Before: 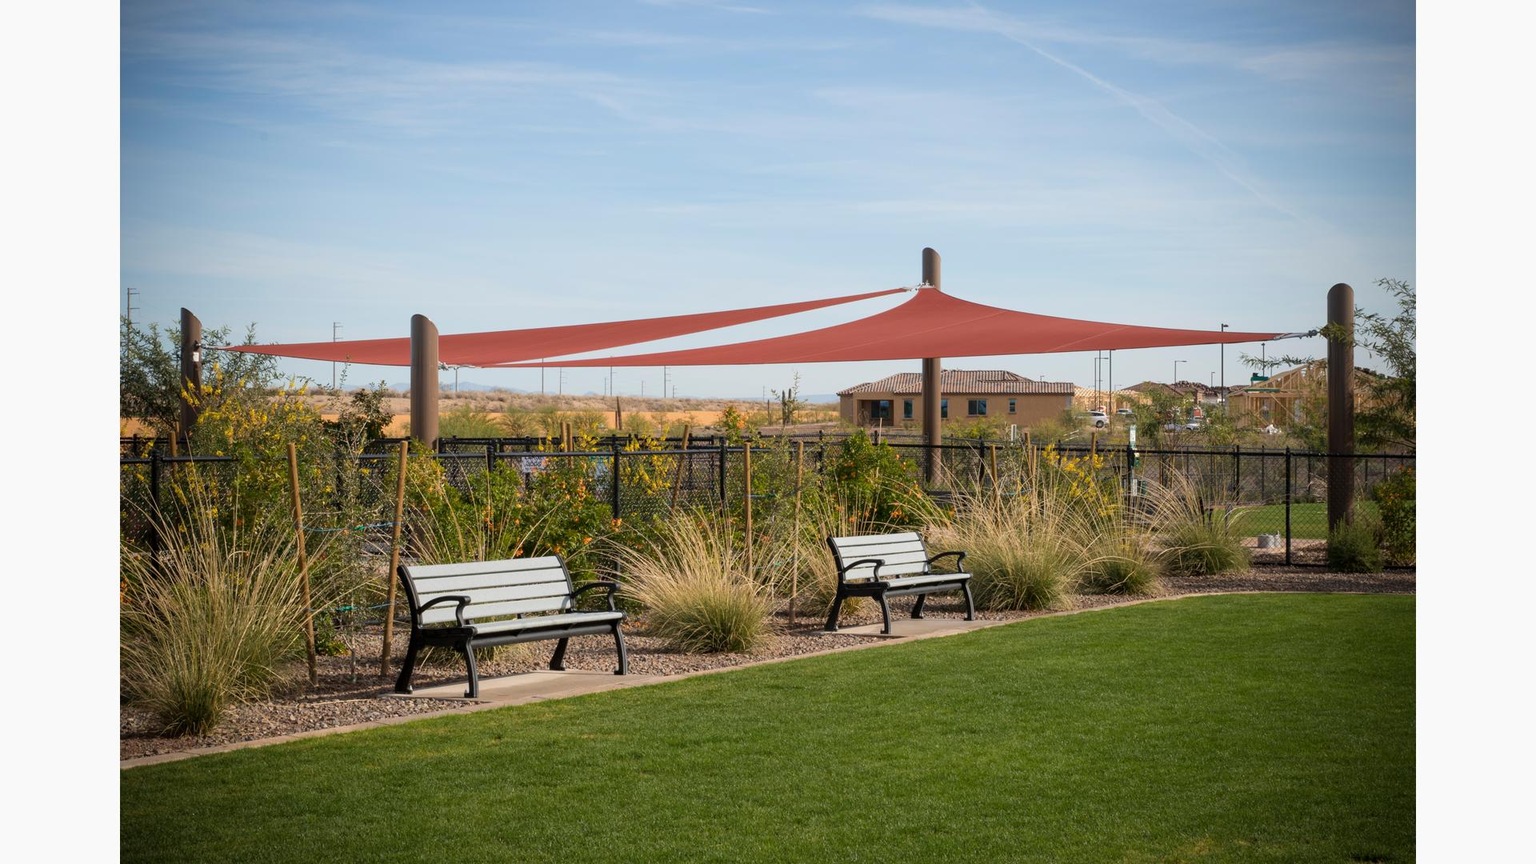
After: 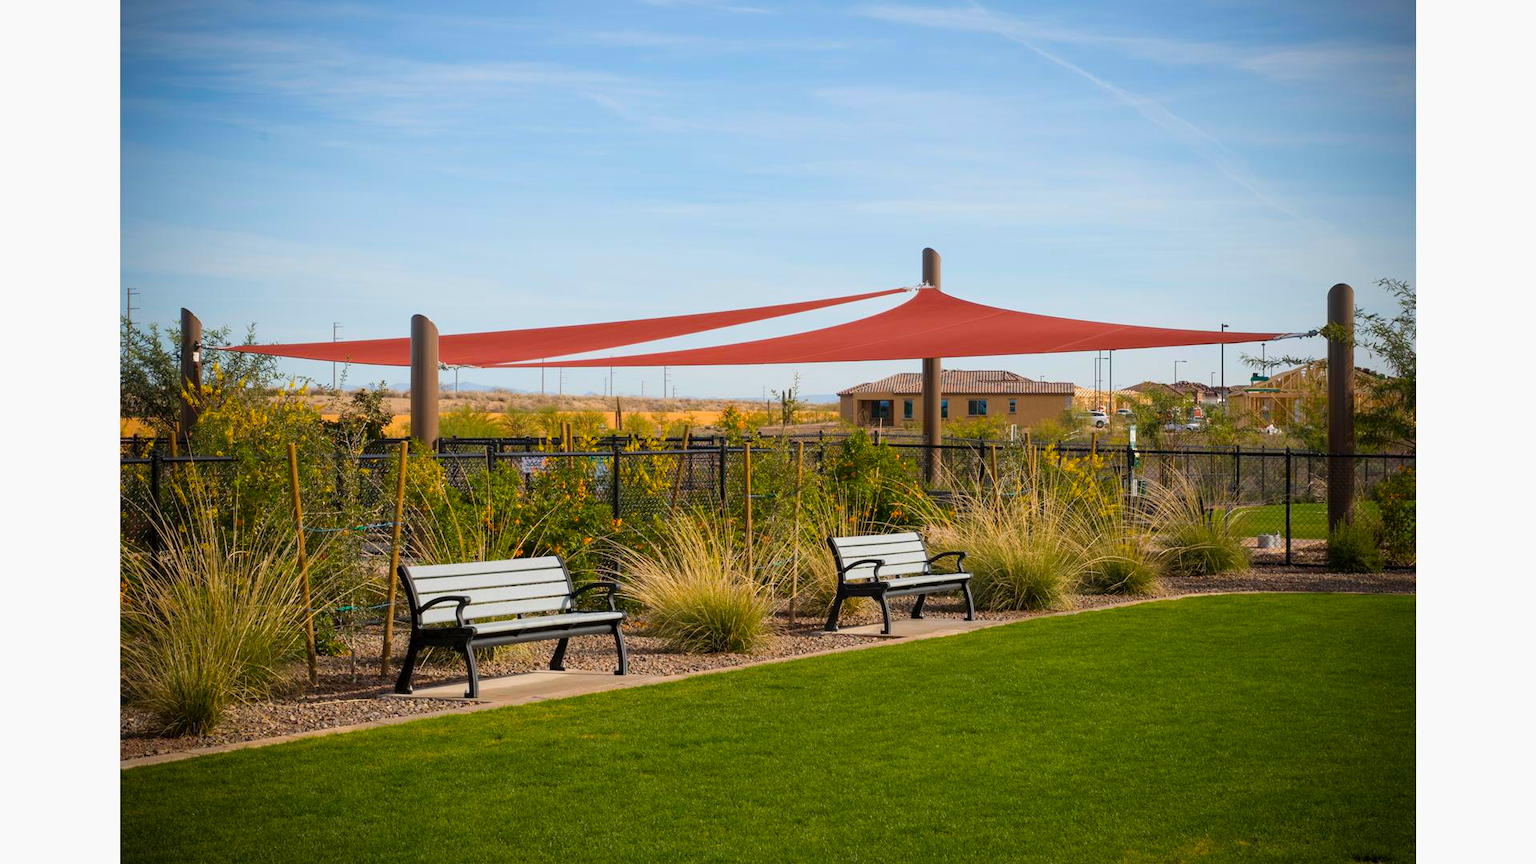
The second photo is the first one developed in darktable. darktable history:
bloom: size 3%, threshold 100%, strength 0%
color balance rgb: perceptual saturation grading › global saturation 30%, global vibrance 20%
